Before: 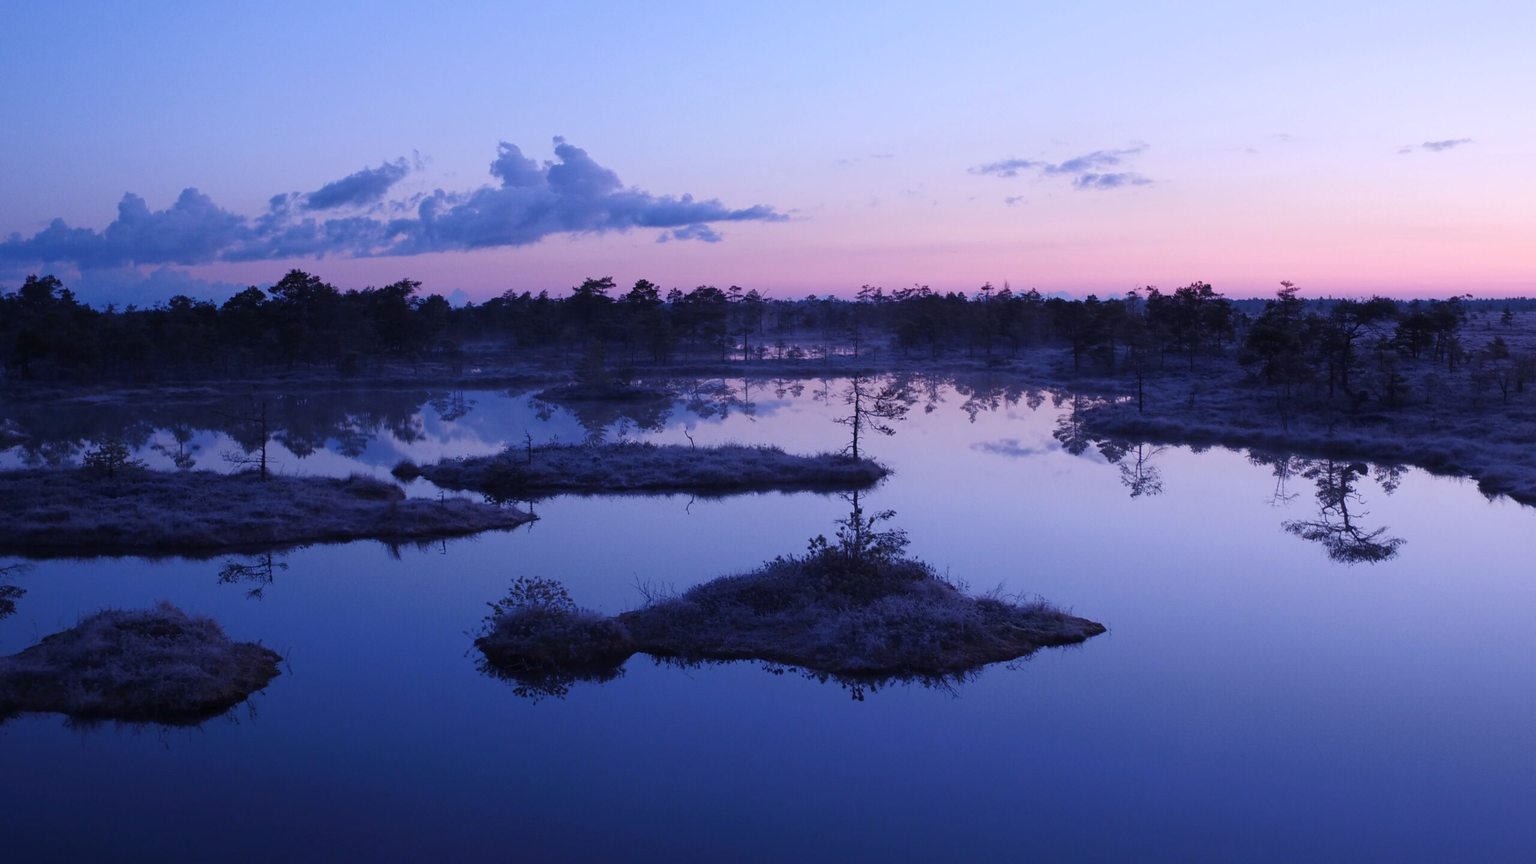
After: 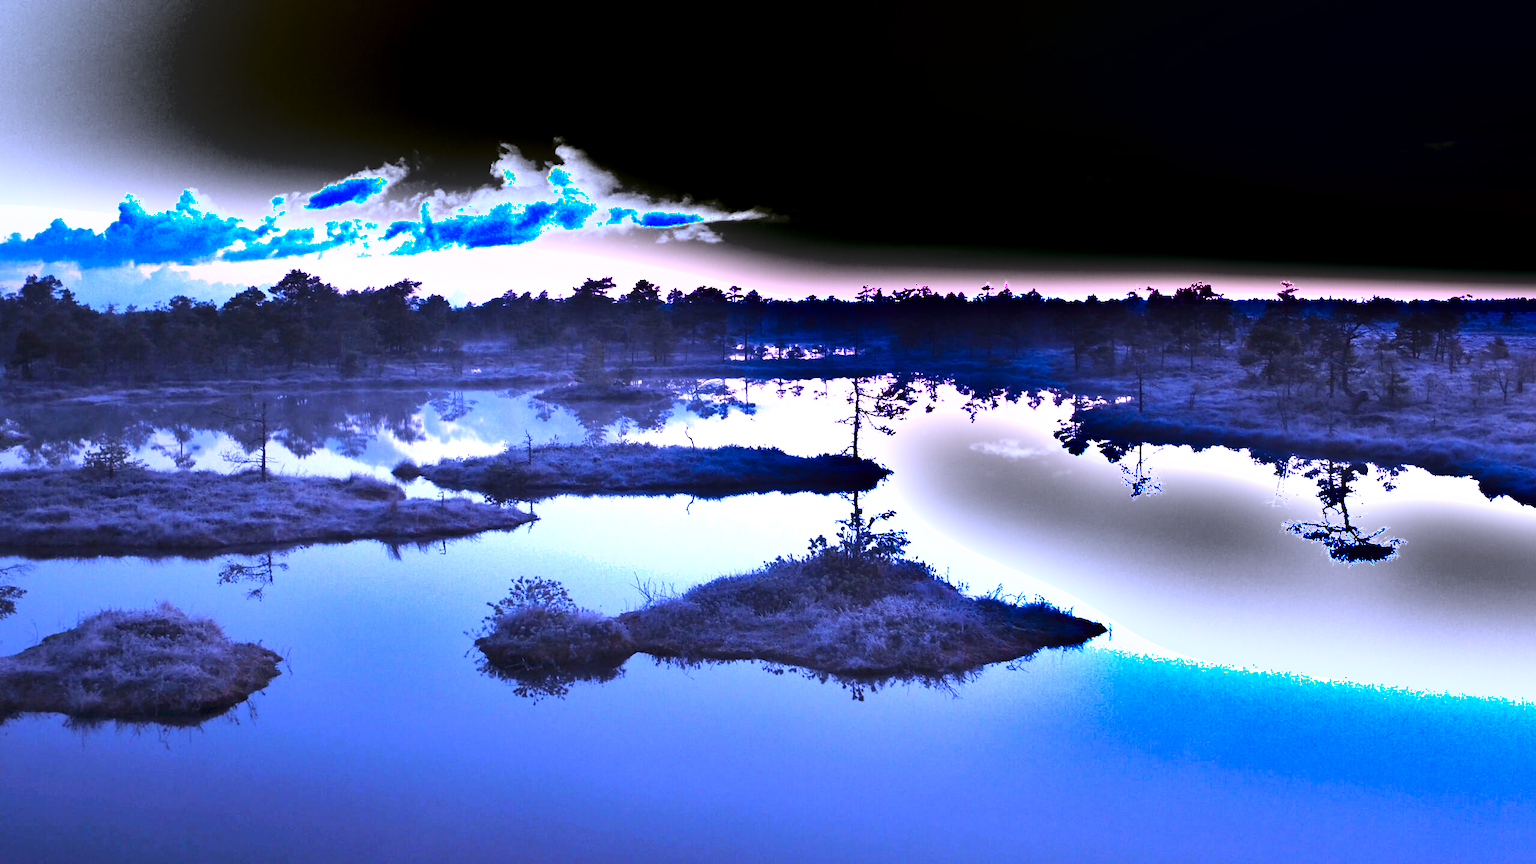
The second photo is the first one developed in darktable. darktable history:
exposure: exposure 2.207 EV, compensate highlight preservation false
shadows and highlights: shadows 24.5, highlights -78.15, soften with gaussian
tone equalizer: -8 EV -0.417 EV, -7 EV -0.389 EV, -6 EV -0.333 EV, -5 EV -0.222 EV, -3 EV 0.222 EV, -2 EV 0.333 EV, -1 EV 0.389 EV, +0 EV 0.417 EV, edges refinement/feathering 500, mask exposure compensation -1.57 EV, preserve details no
